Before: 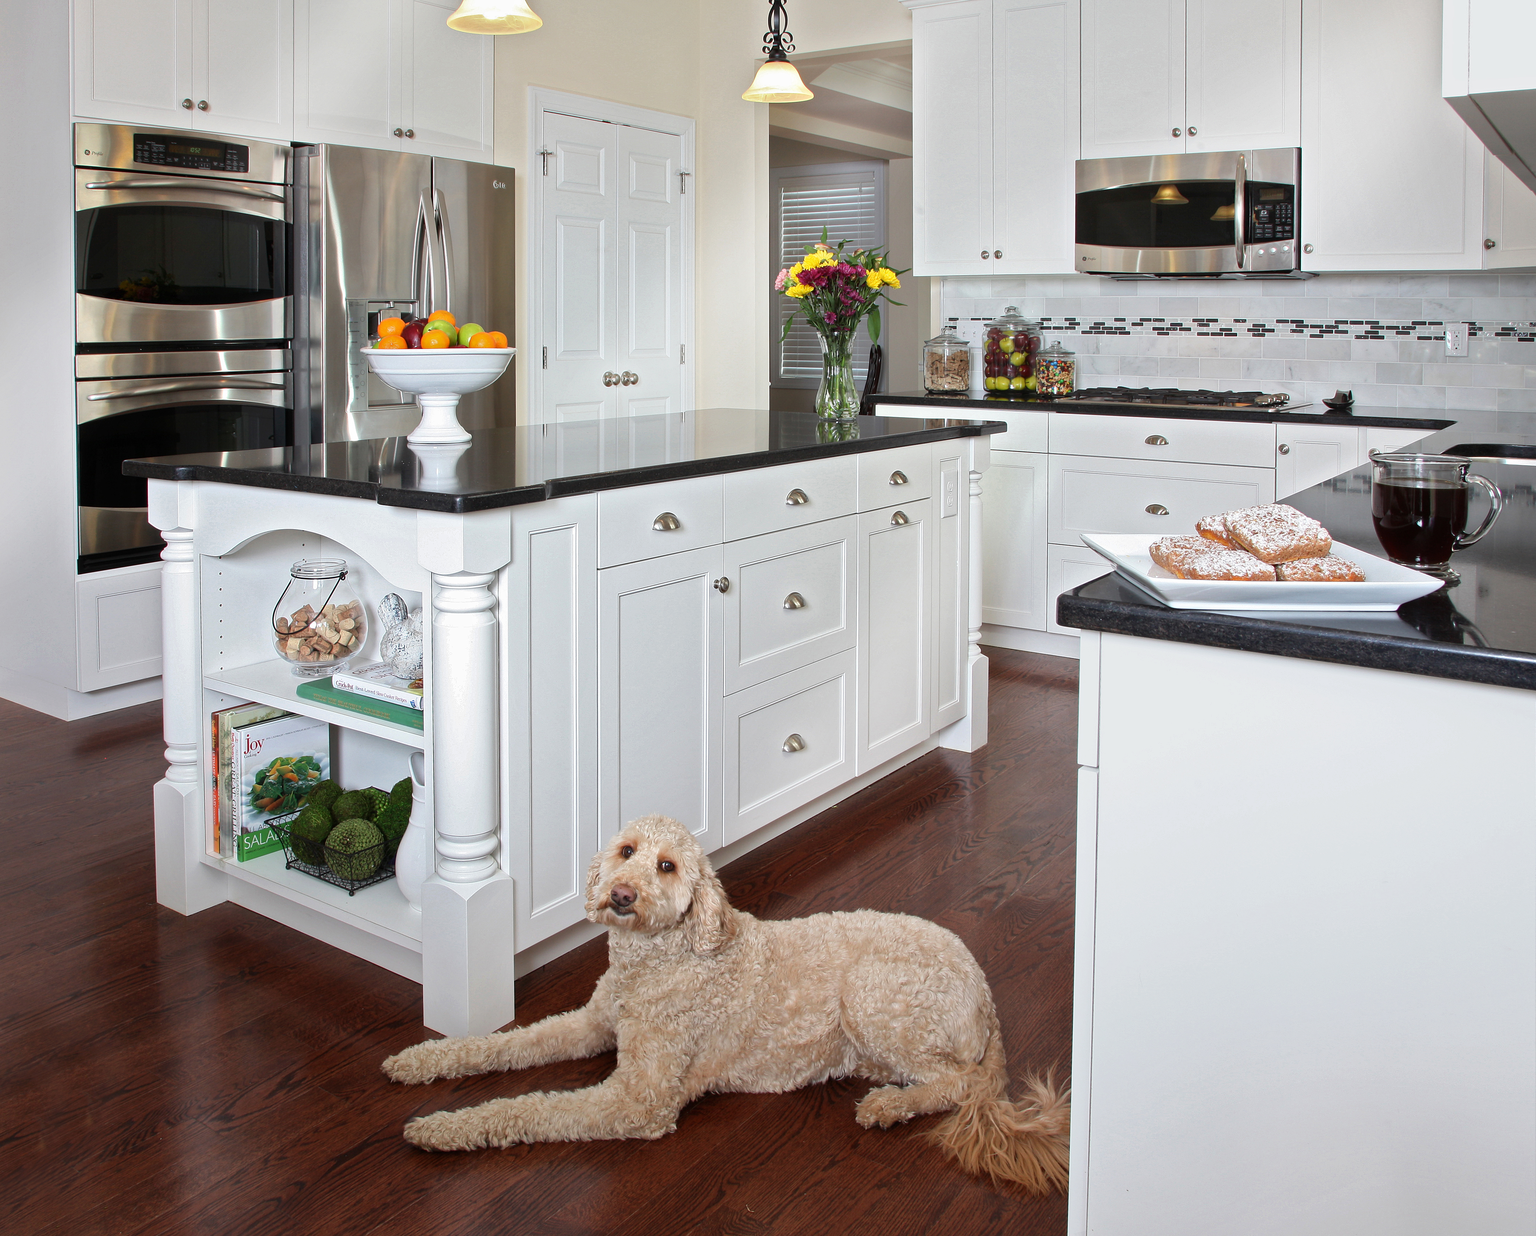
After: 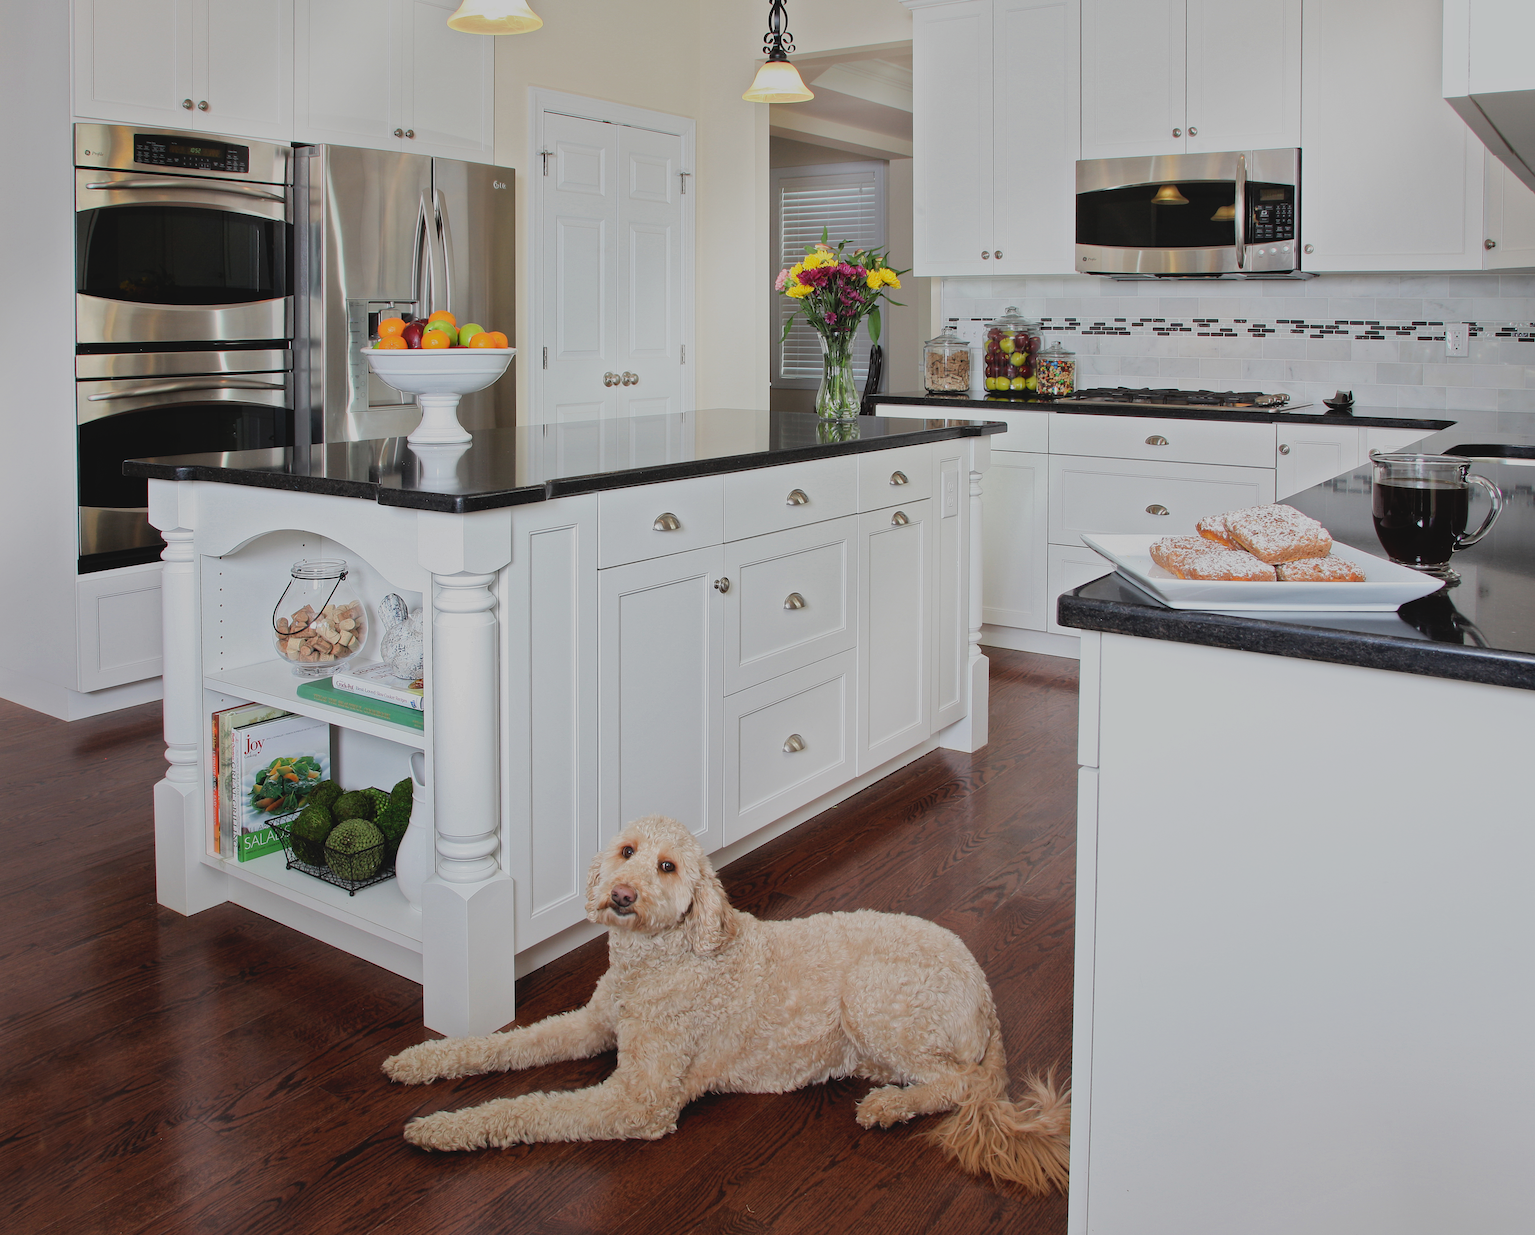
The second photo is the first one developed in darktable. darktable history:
contrast brightness saturation: contrast -0.11
filmic rgb: black relative exposure -7.65 EV, white relative exposure 4.56 EV, hardness 3.61
